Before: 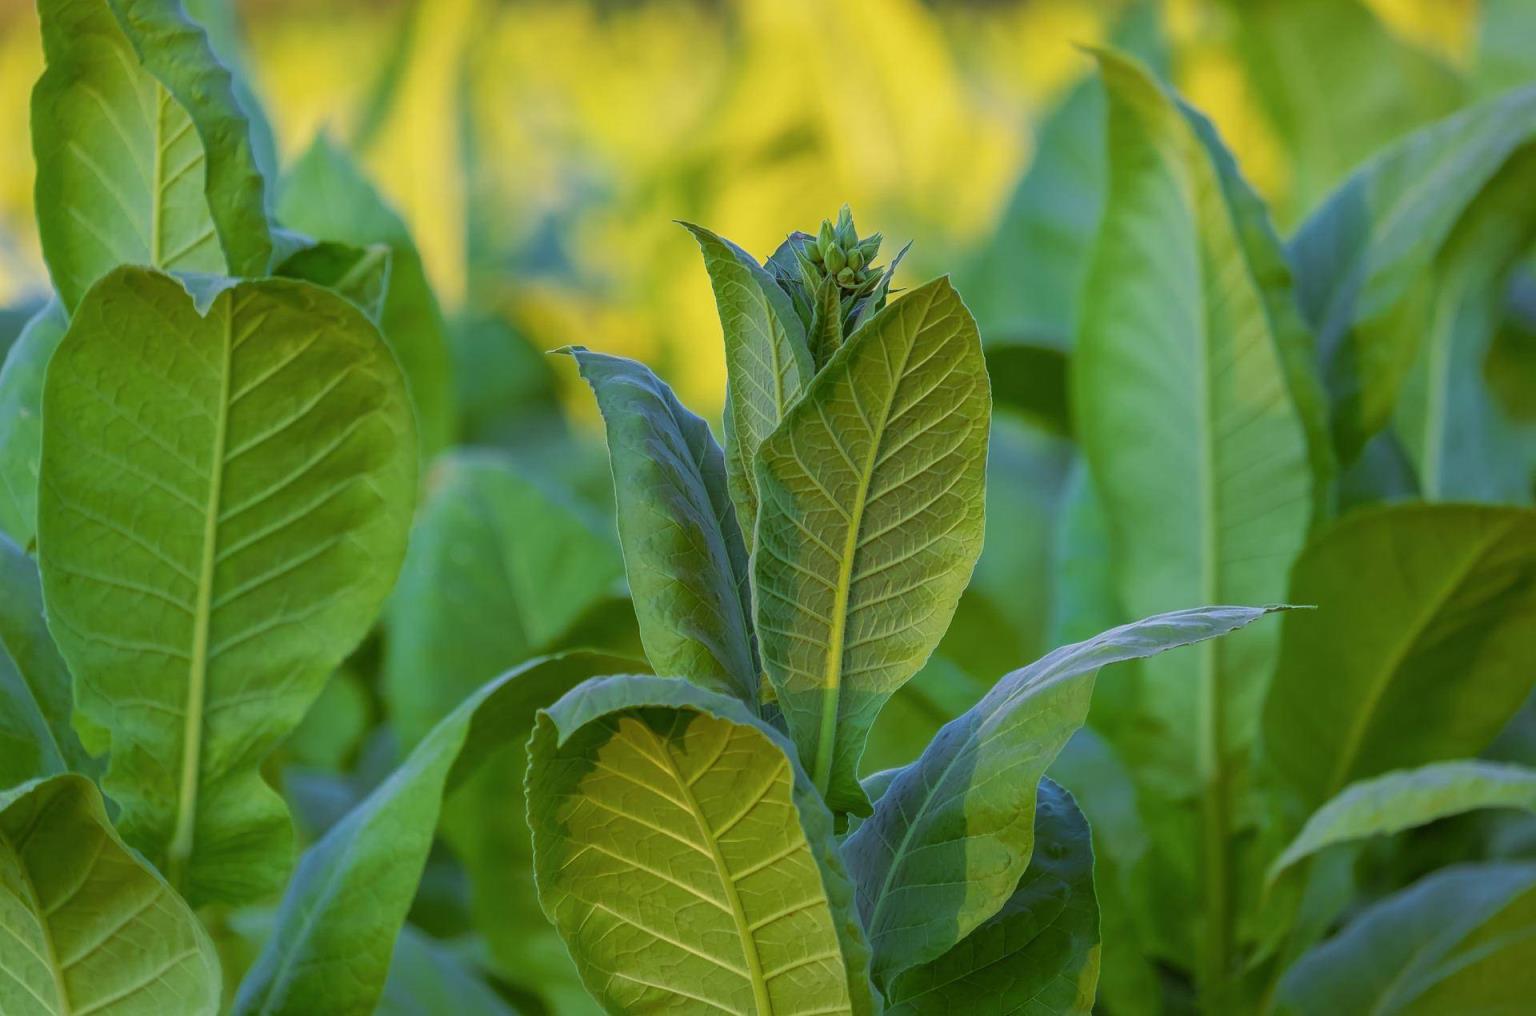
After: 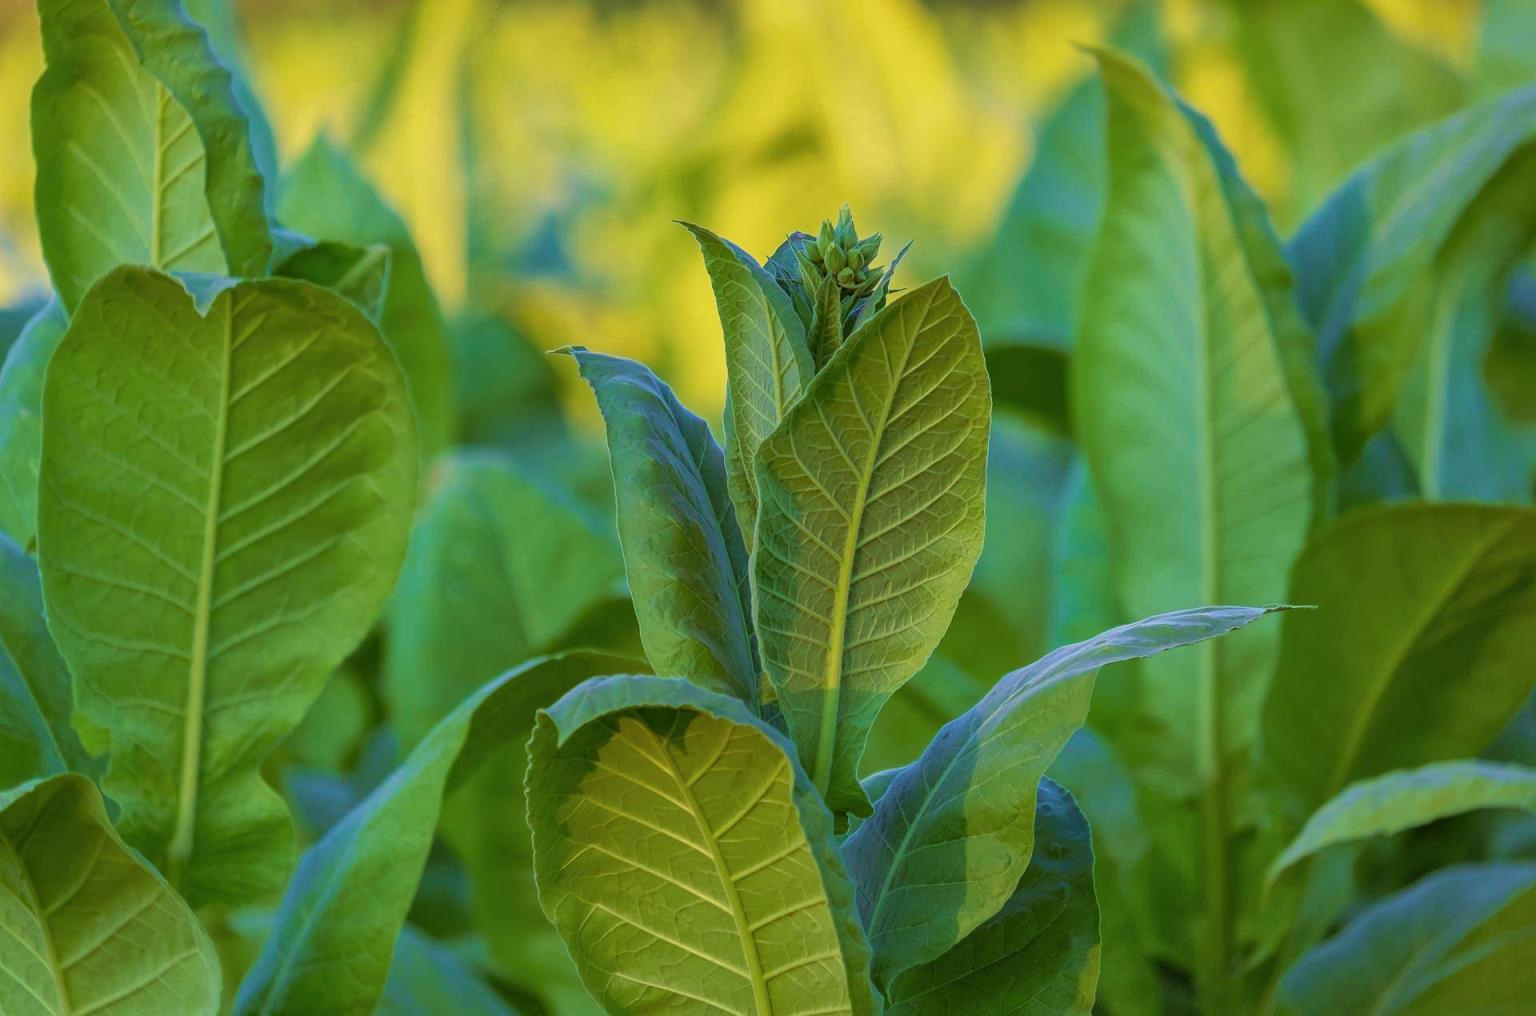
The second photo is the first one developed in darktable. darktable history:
velvia: strength 30.43%
shadows and highlights: shadows 37.79, highlights -27.76, soften with gaussian
